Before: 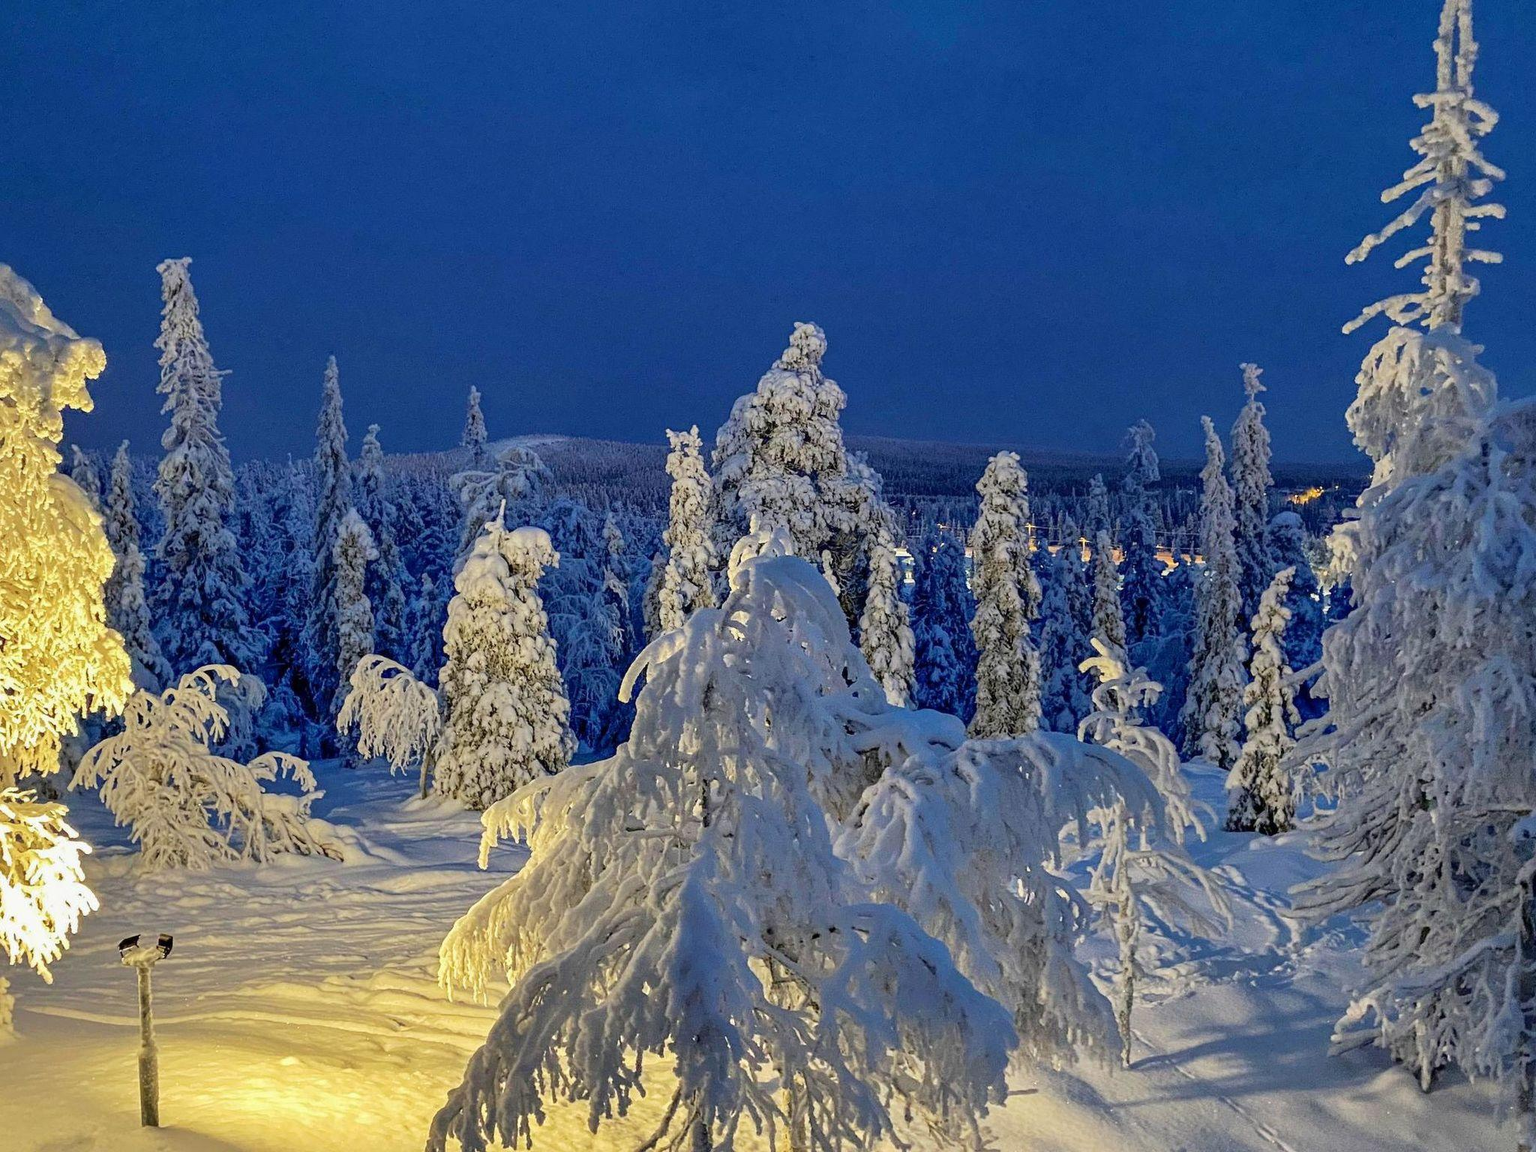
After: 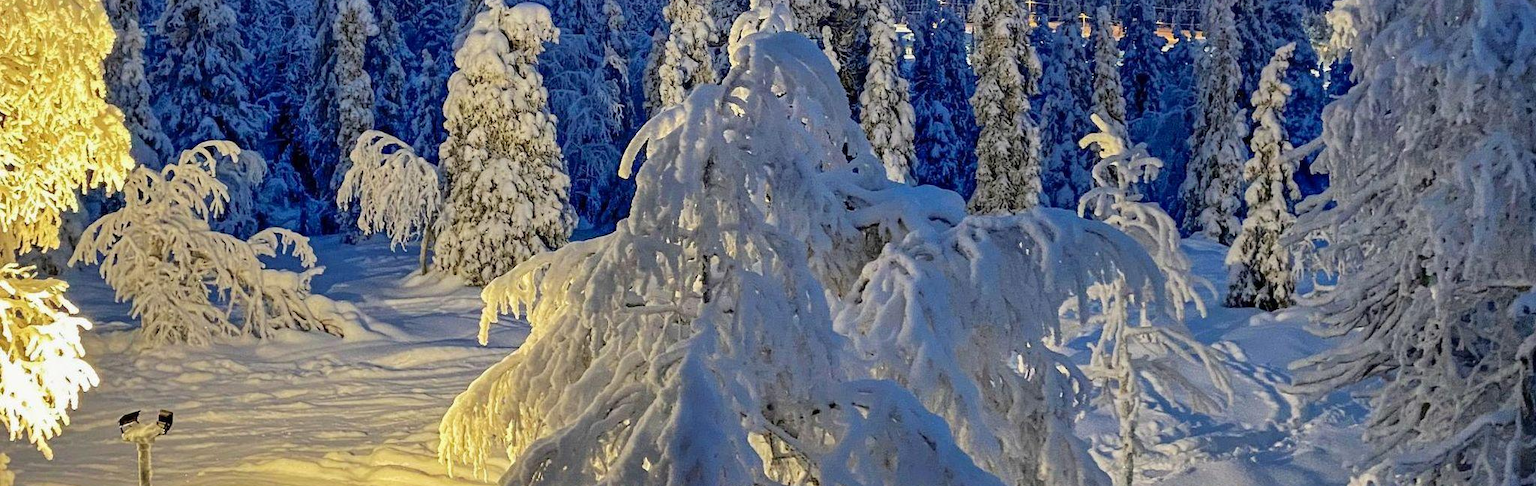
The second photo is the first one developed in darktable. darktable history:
crop: top 45.551%, bottom 12.262%
vibrance: vibrance 15%
